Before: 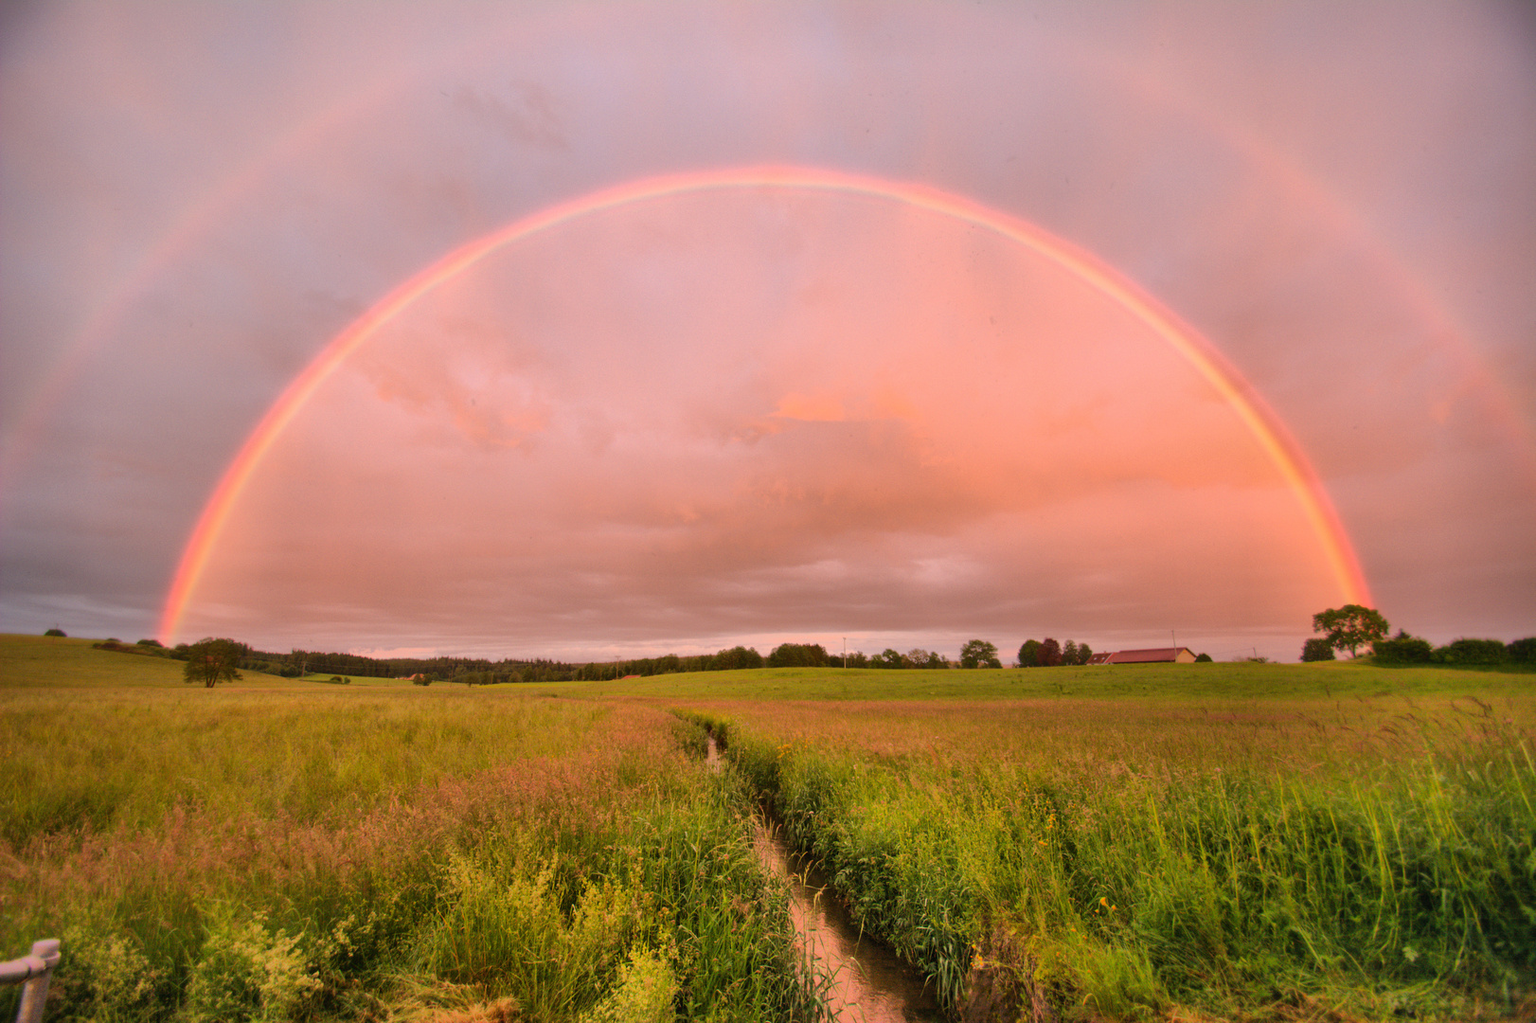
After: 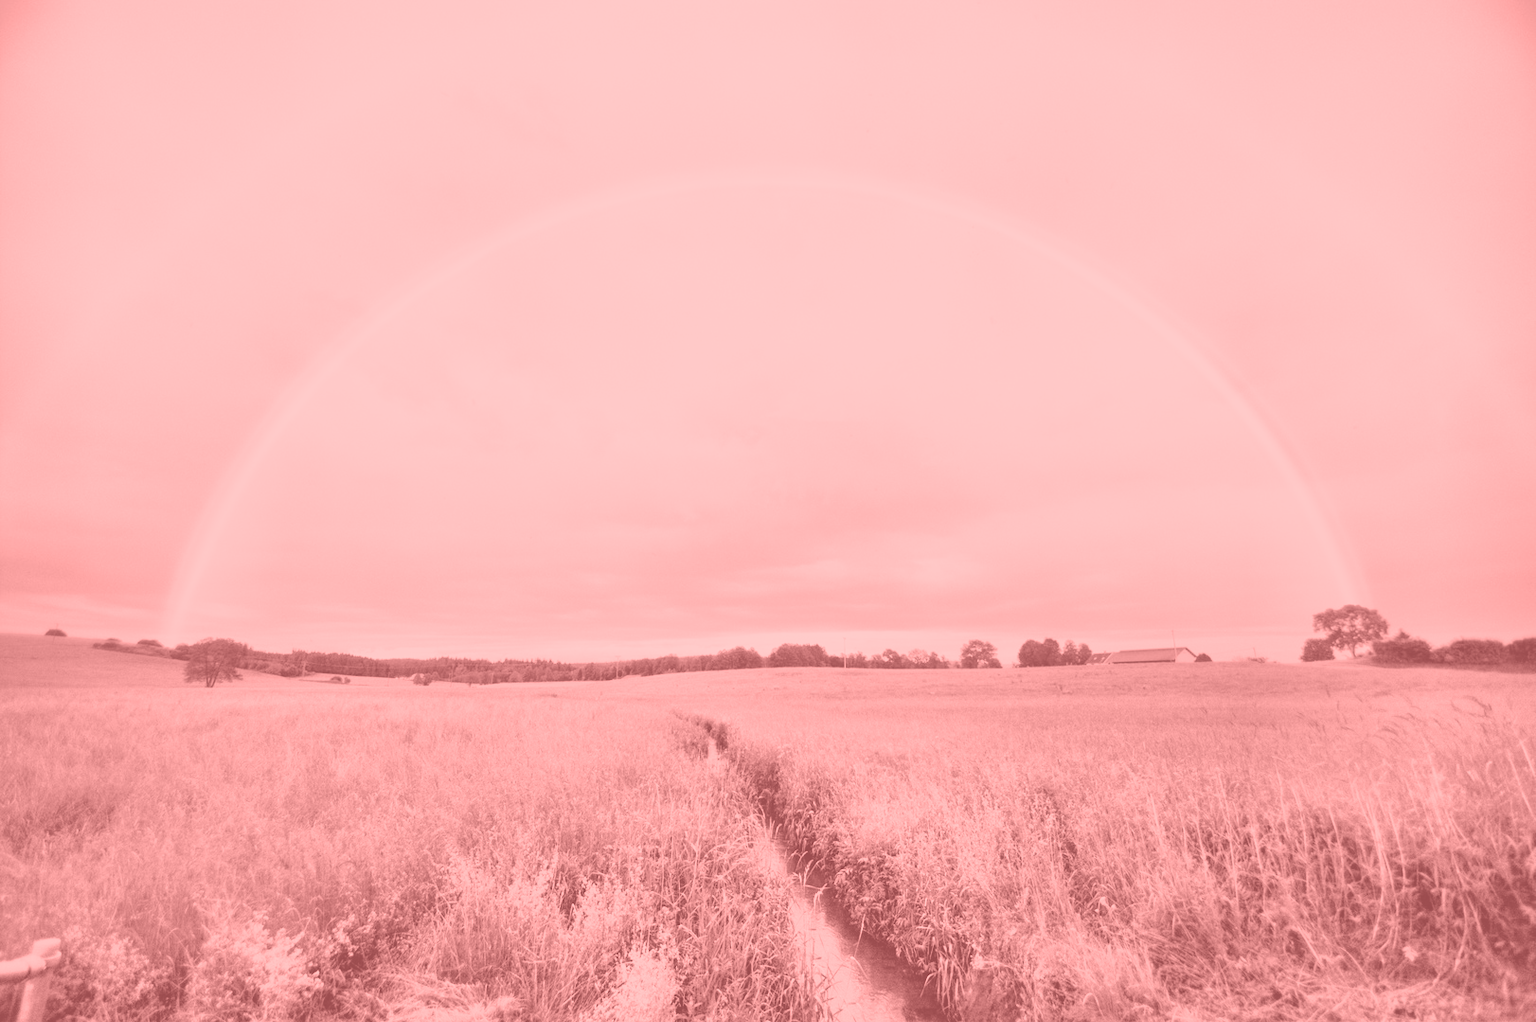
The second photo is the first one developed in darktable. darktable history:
base curve: curves: ch0 [(0, 0) (0.012, 0.01) (0.073, 0.168) (0.31, 0.711) (0.645, 0.957) (1, 1)], preserve colors none
white balance: red 0.983, blue 1.036
colorize: saturation 51%, source mix 50.67%, lightness 50.67%
